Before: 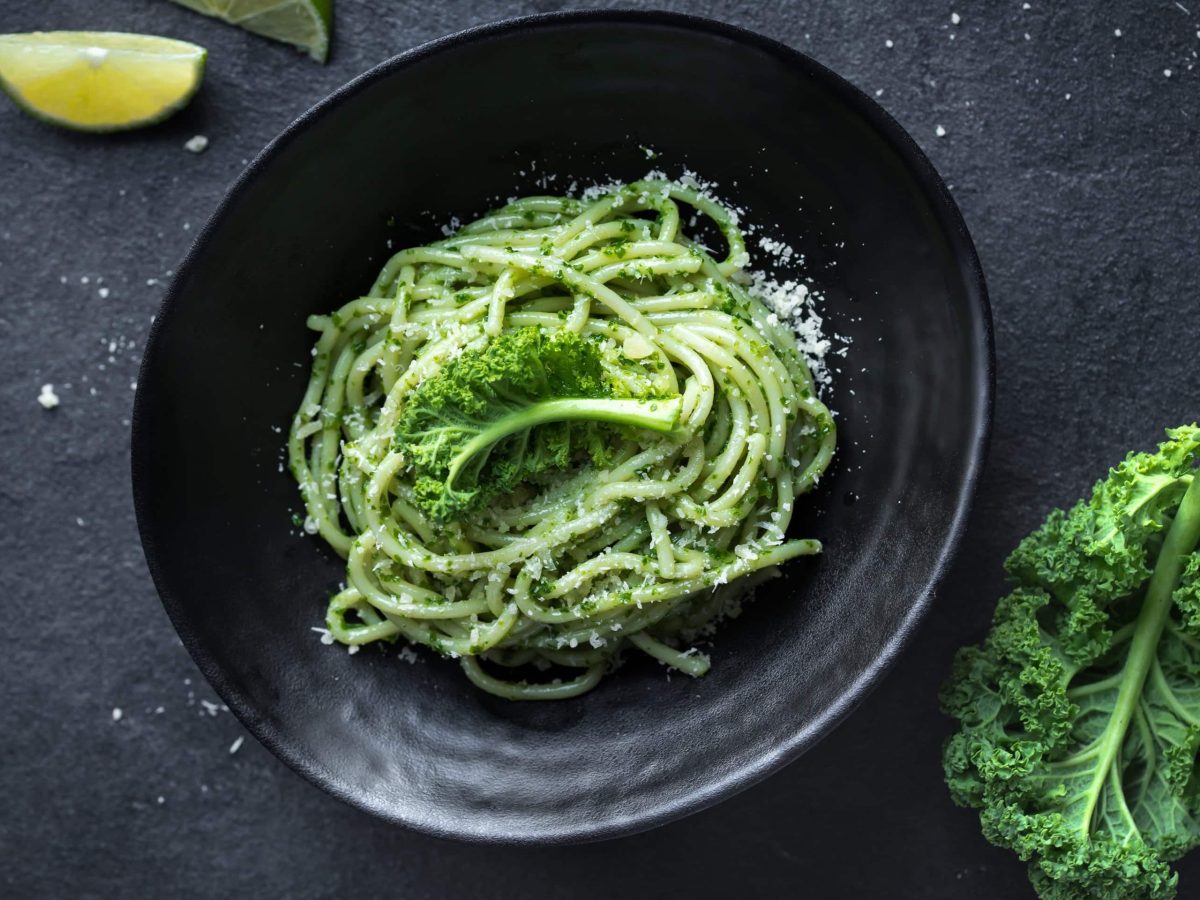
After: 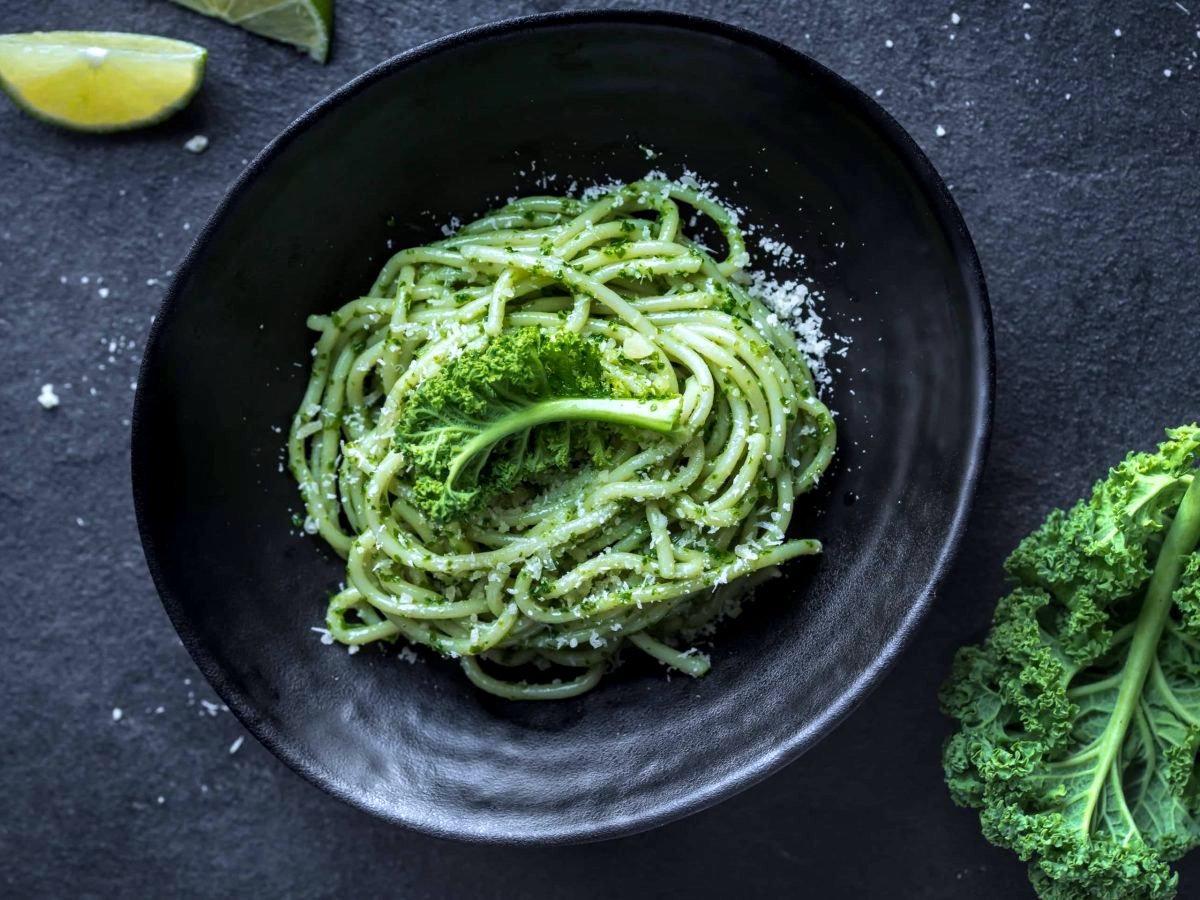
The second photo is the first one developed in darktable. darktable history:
velvia: strength 15%
white balance: red 0.954, blue 1.079
local contrast: detail 130%
